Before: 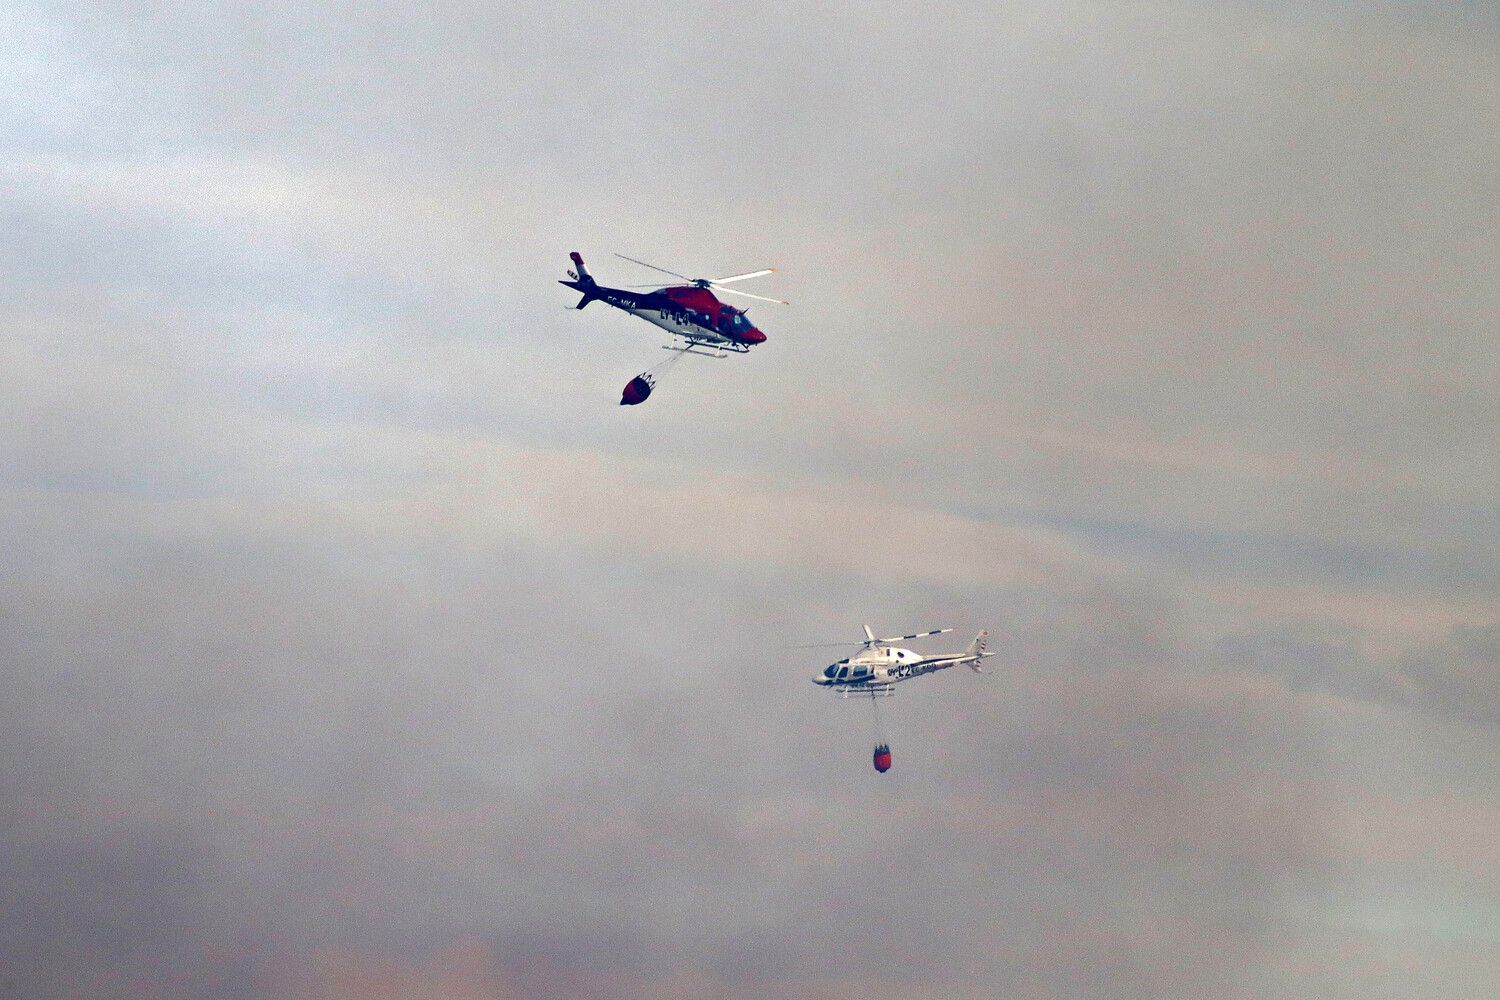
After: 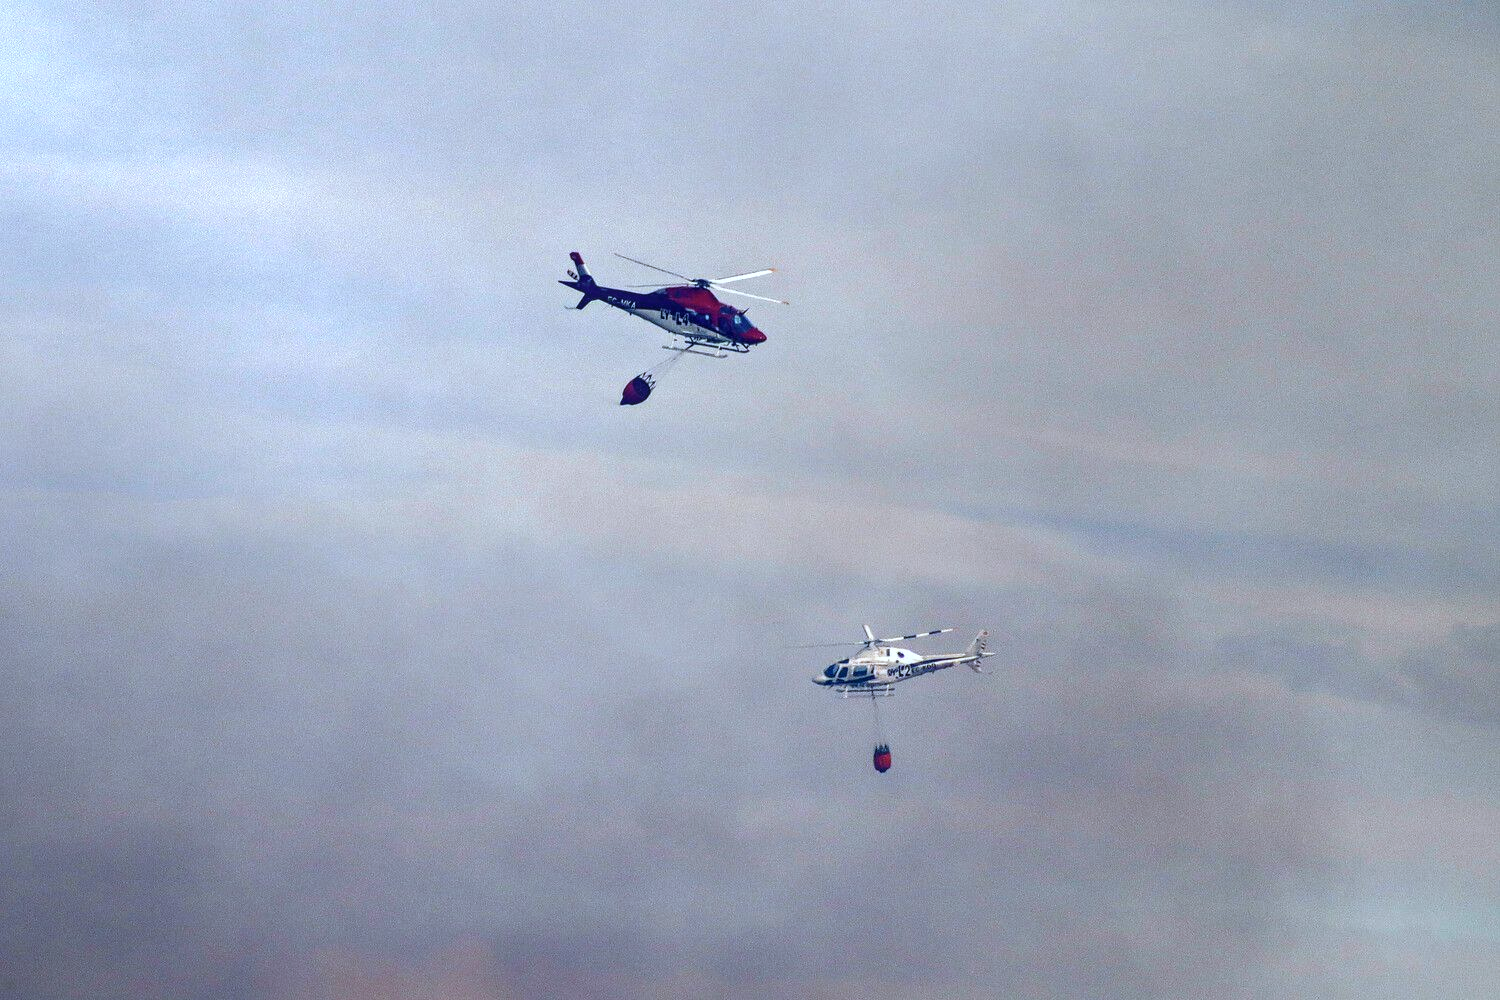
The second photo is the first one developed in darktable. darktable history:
white balance: red 0.931, blue 1.11
local contrast: on, module defaults
